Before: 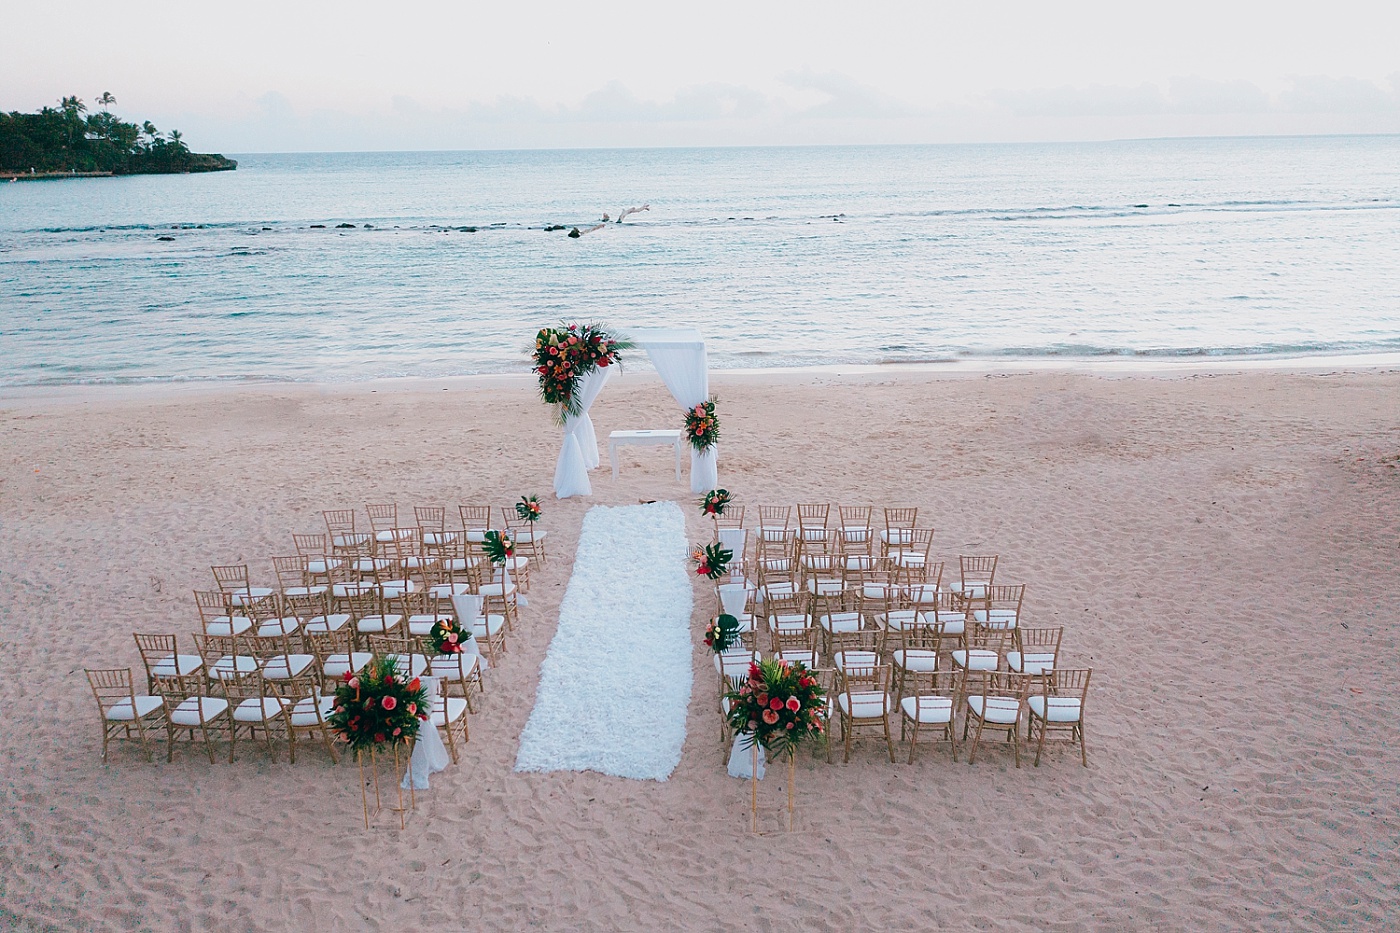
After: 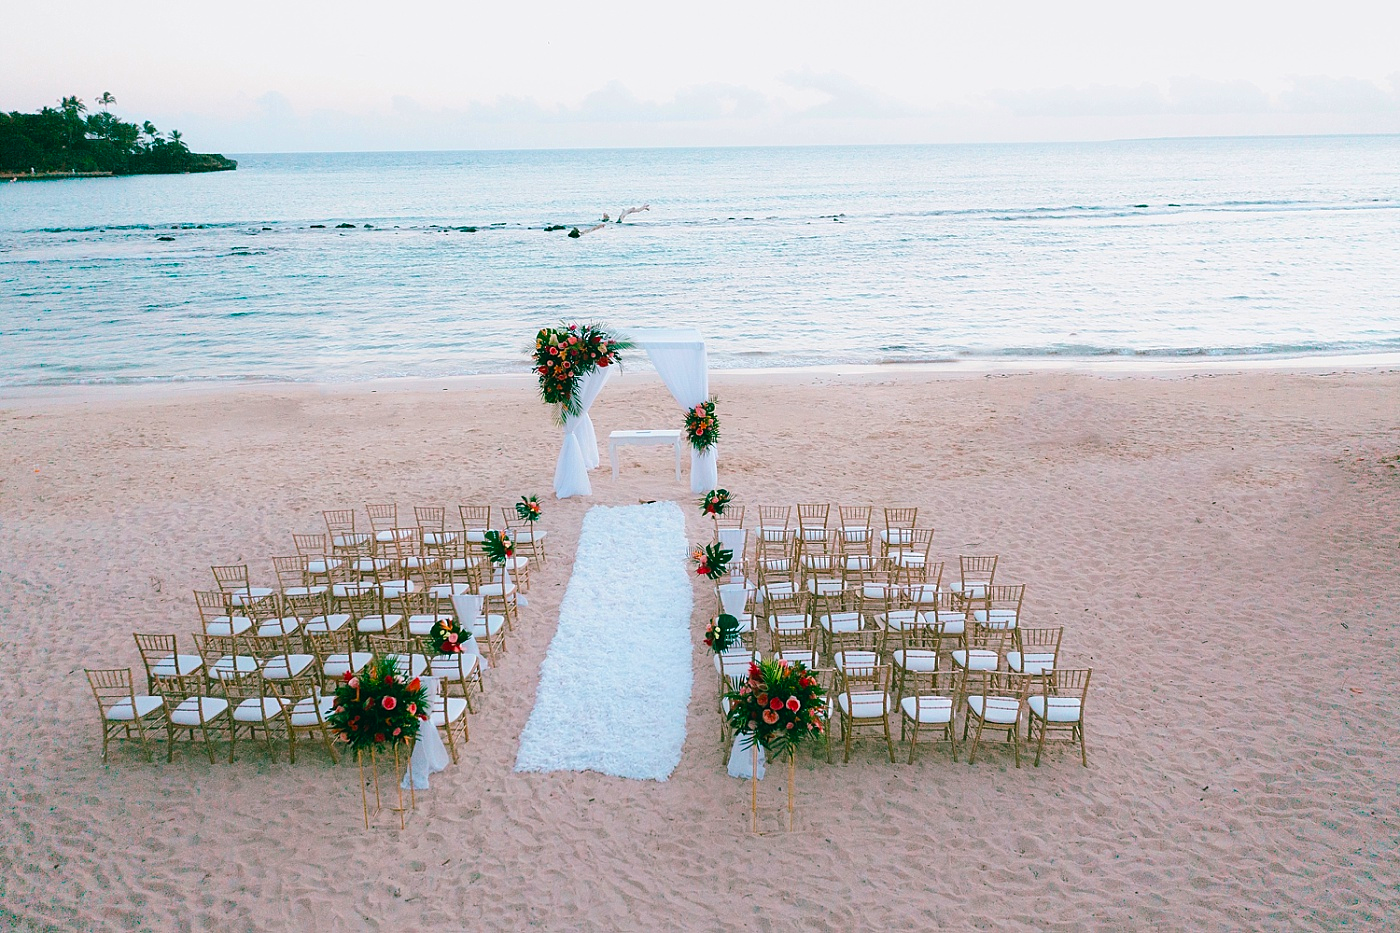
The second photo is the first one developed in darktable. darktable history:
tone equalizer: -8 EV -0.426 EV, -7 EV -0.401 EV, -6 EV -0.335 EV, -5 EV -0.229 EV, -3 EV 0.242 EV, -2 EV 0.33 EV, -1 EV 0.393 EV, +0 EV 0.411 EV, edges refinement/feathering 500, mask exposure compensation -1.57 EV, preserve details no
color balance rgb: shadows lift › chroma 11.622%, shadows lift › hue 130.86°, perceptual saturation grading › global saturation 30.978%, contrast -9.375%
